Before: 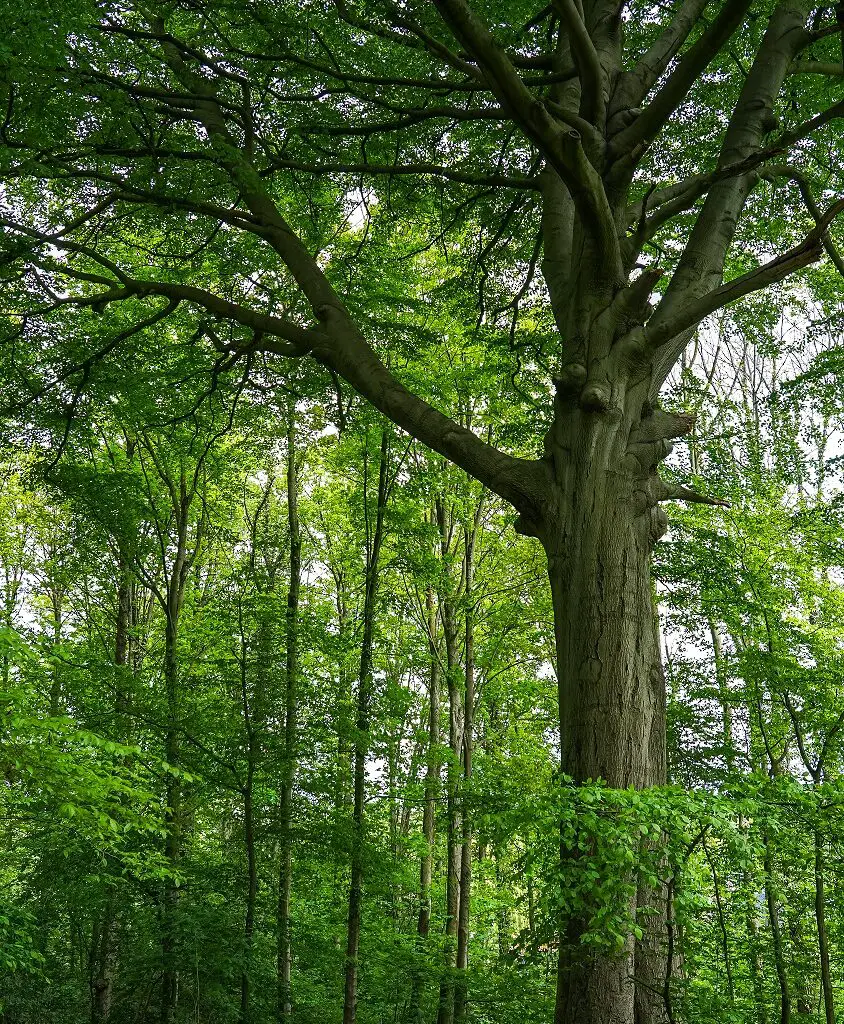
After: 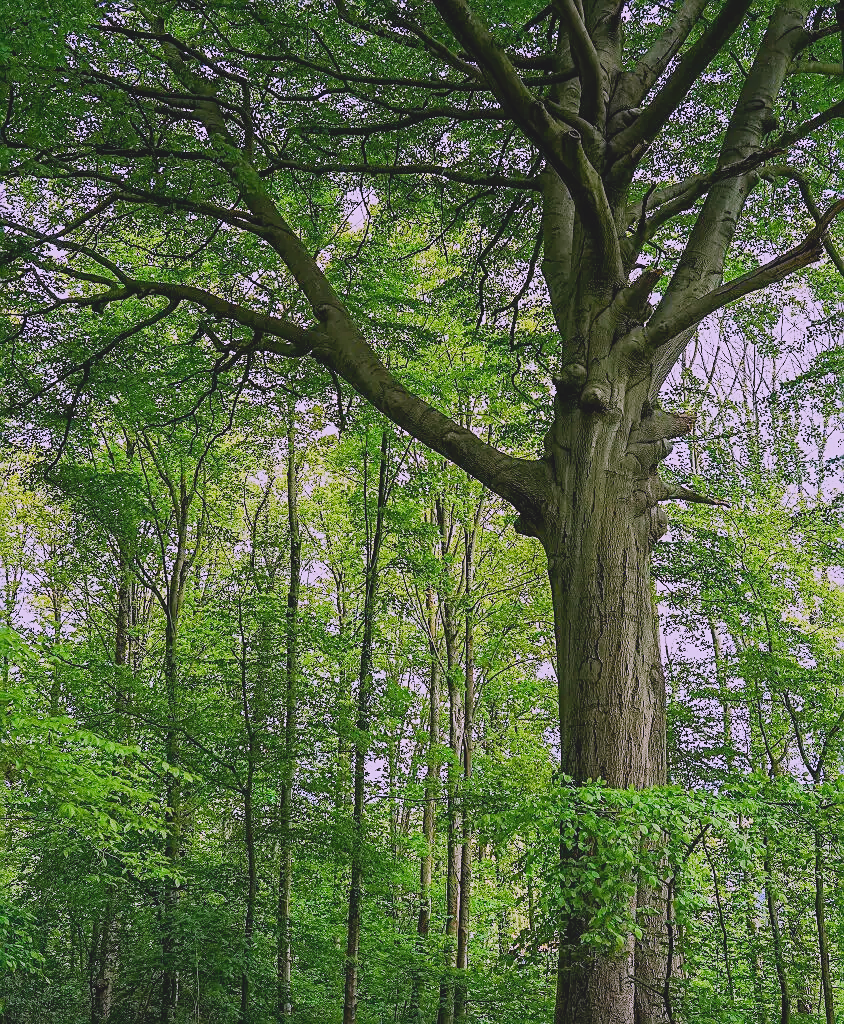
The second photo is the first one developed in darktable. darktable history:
color correction: highlights a* 15.63, highlights b* -20.81
contrast brightness saturation: contrast -0.181, saturation 0.189
exposure: exposure 0.658 EV, compensate highlight preservation false
sharpen: on, module defaults
filmic rgb: black relative exposure -16 EV, white relative exposure 6.87 EV, threshold 5.97 EV, hardness 4.67, iterations of high-quality reconstruction 0, enable highlight reconstruction true
